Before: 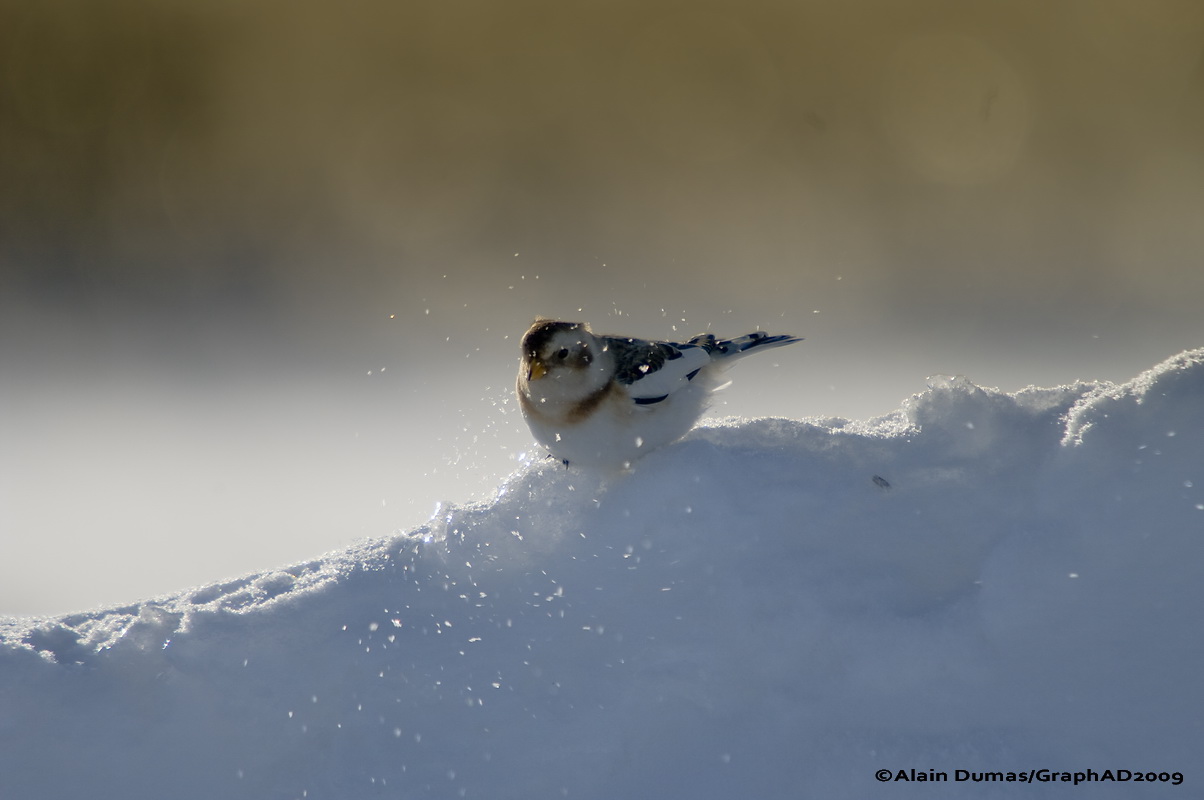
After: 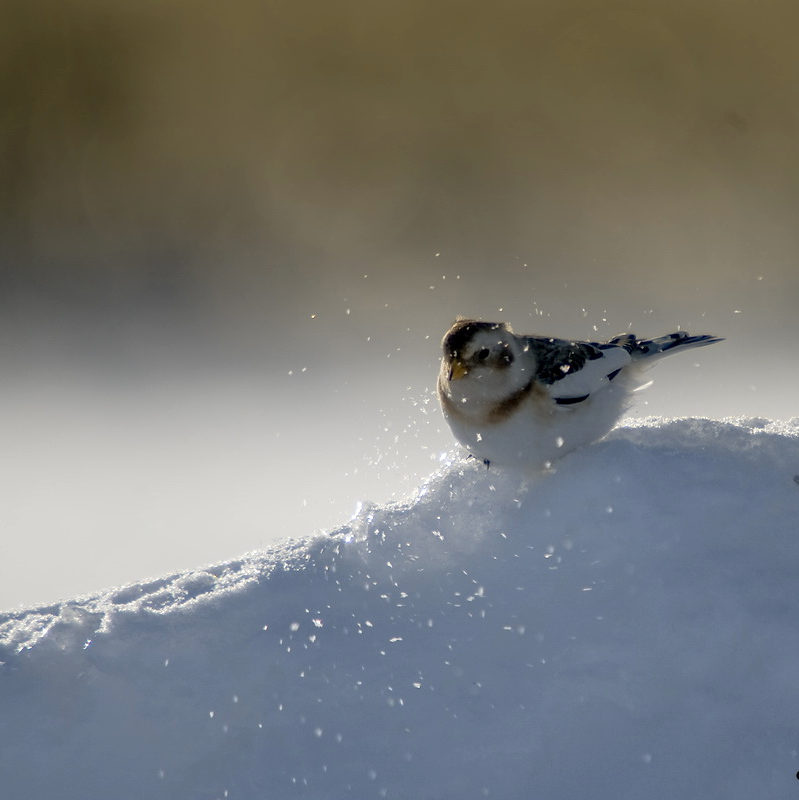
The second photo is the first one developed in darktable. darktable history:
crop and rotate: left 6.61%, right 27.025%
local contrast: on, module defaults
tone equalizer: edges refinement/feathering 500, mask exposure compensation -1.57 EV, preserve details no
contrast brightness saturation: saturation -0.048
